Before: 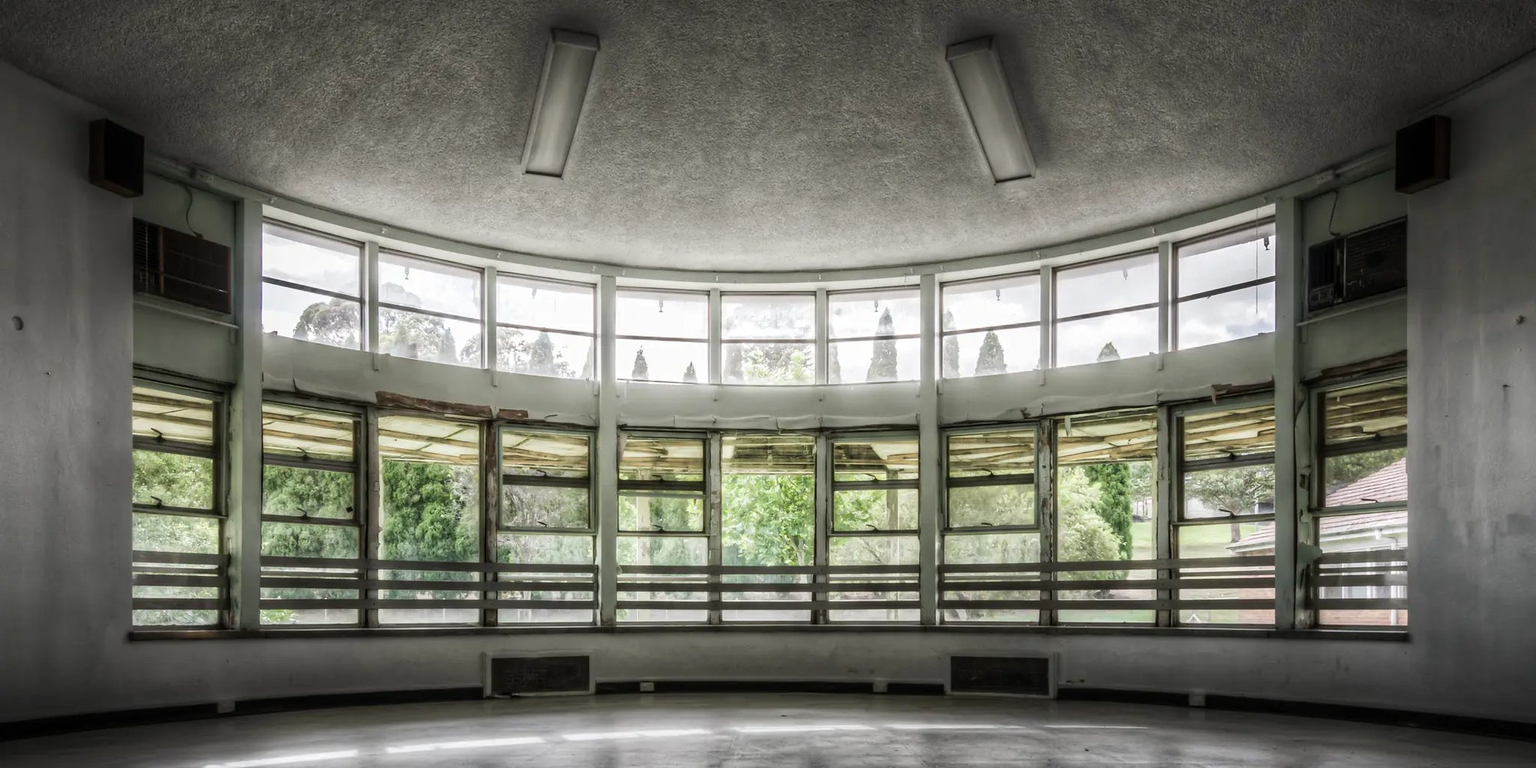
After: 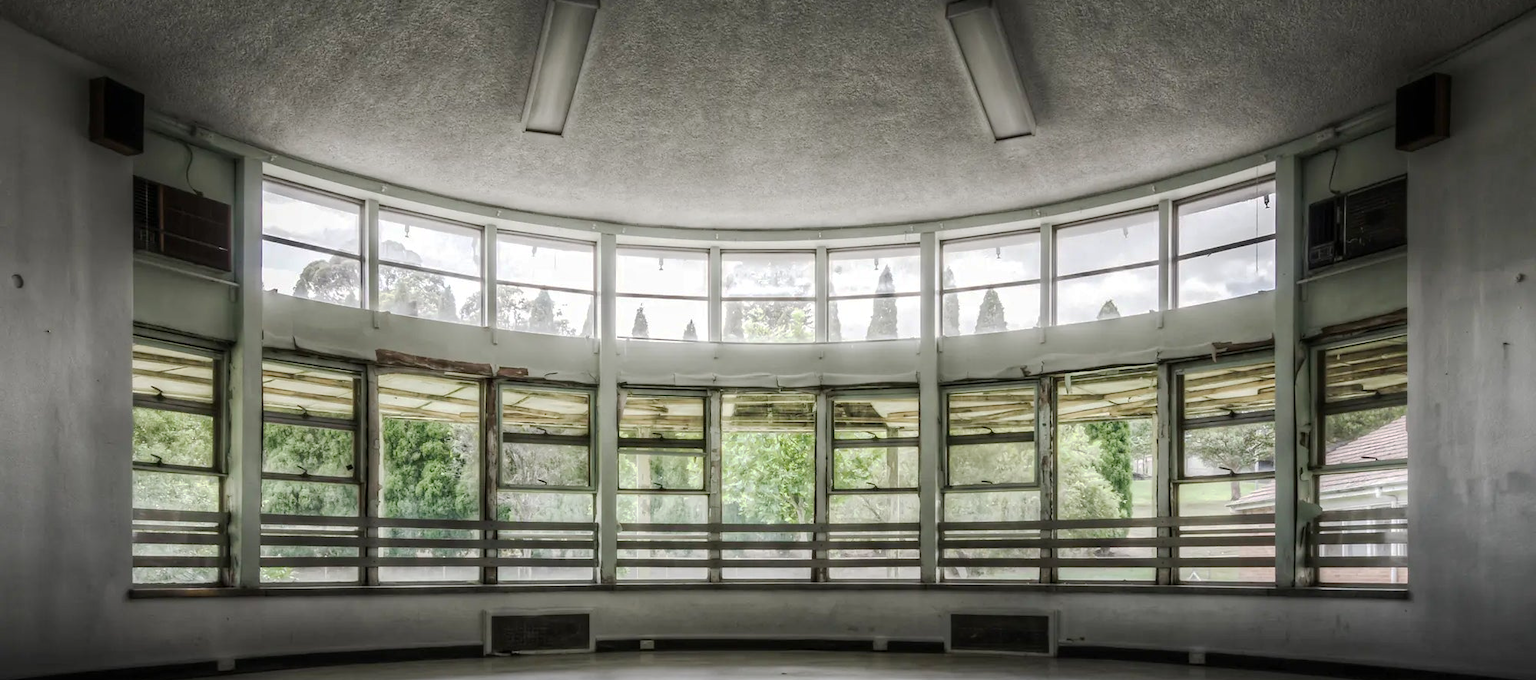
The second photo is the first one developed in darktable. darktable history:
base curve: curves: ch0 [(0, 0) (0.235, 0.266) (0.503, 0.496) (0.786, 0.72) (1, 1)], preserve colors none
tone equalizer: mask exposure compensation -0.502 EV
crop and rotate: top 5.592%, bottom 5.805%
